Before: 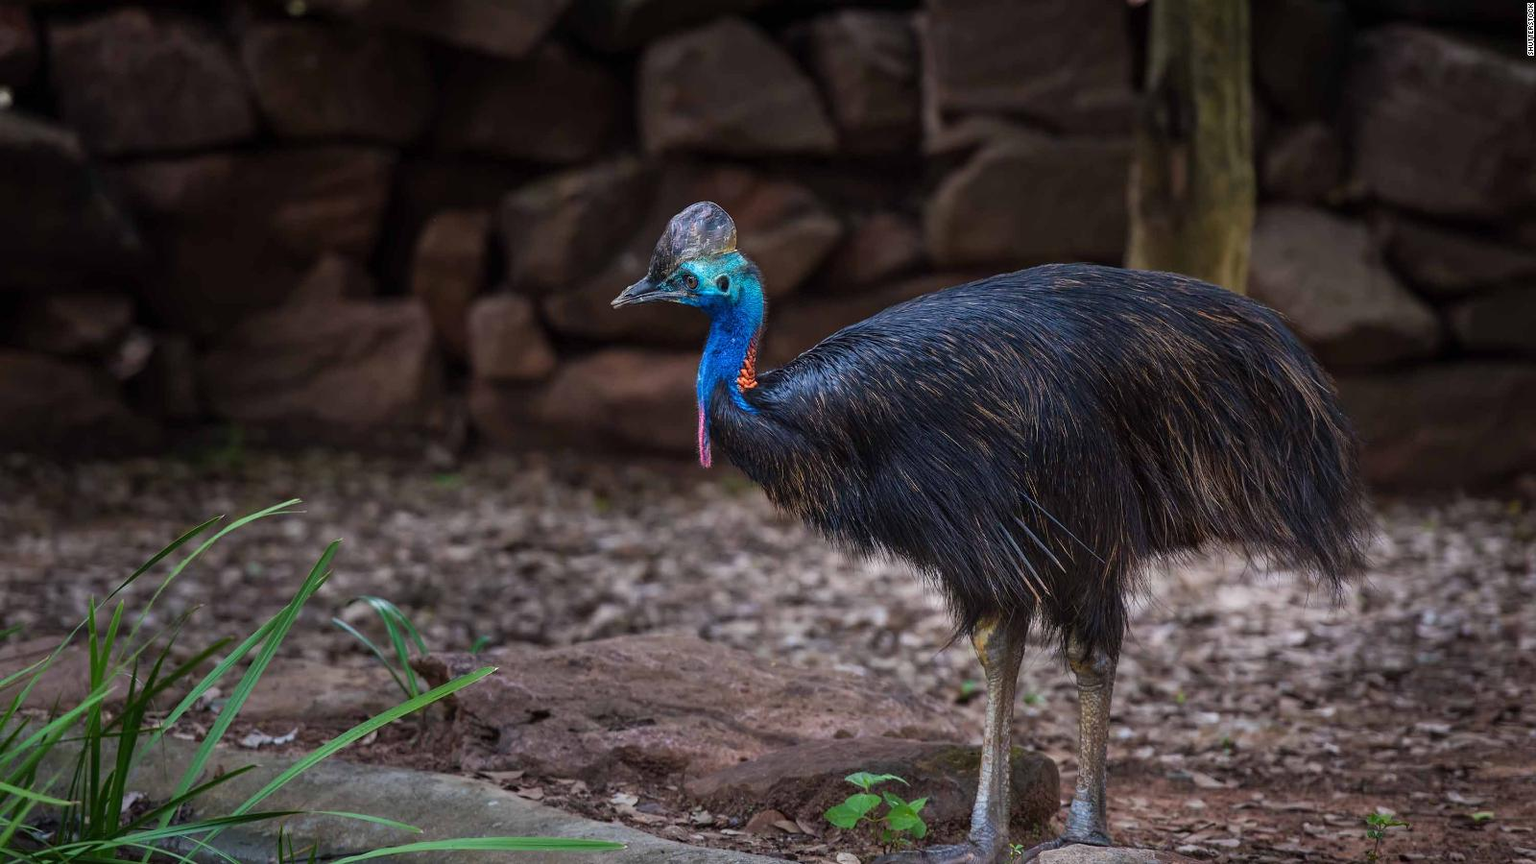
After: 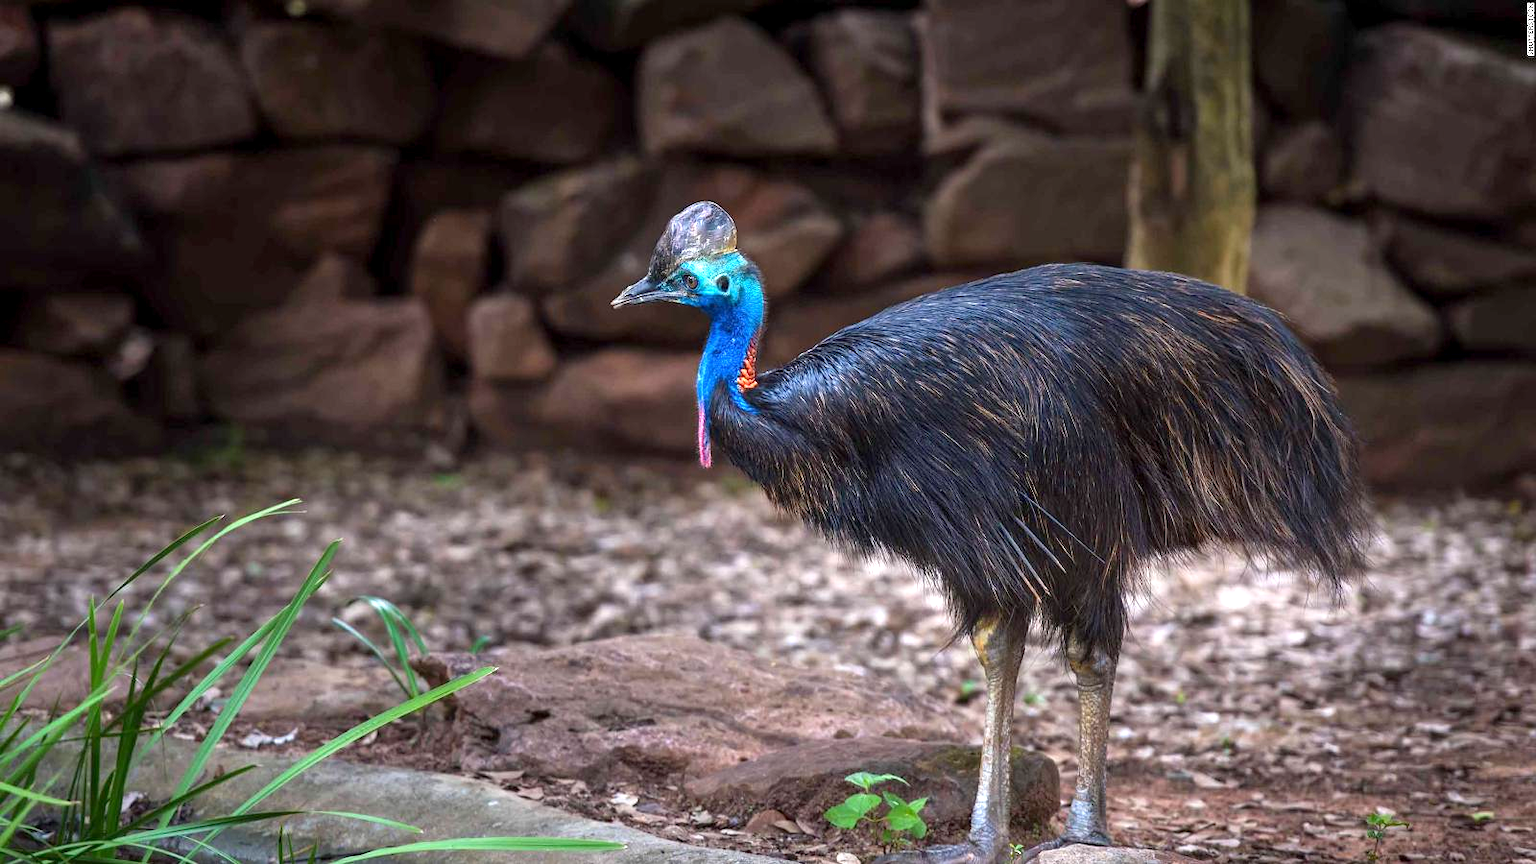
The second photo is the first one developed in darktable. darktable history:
exposure: black level correction 0.001, exposure 1.119 EV, compensate exposure bias true, compensate highlight preservation false
